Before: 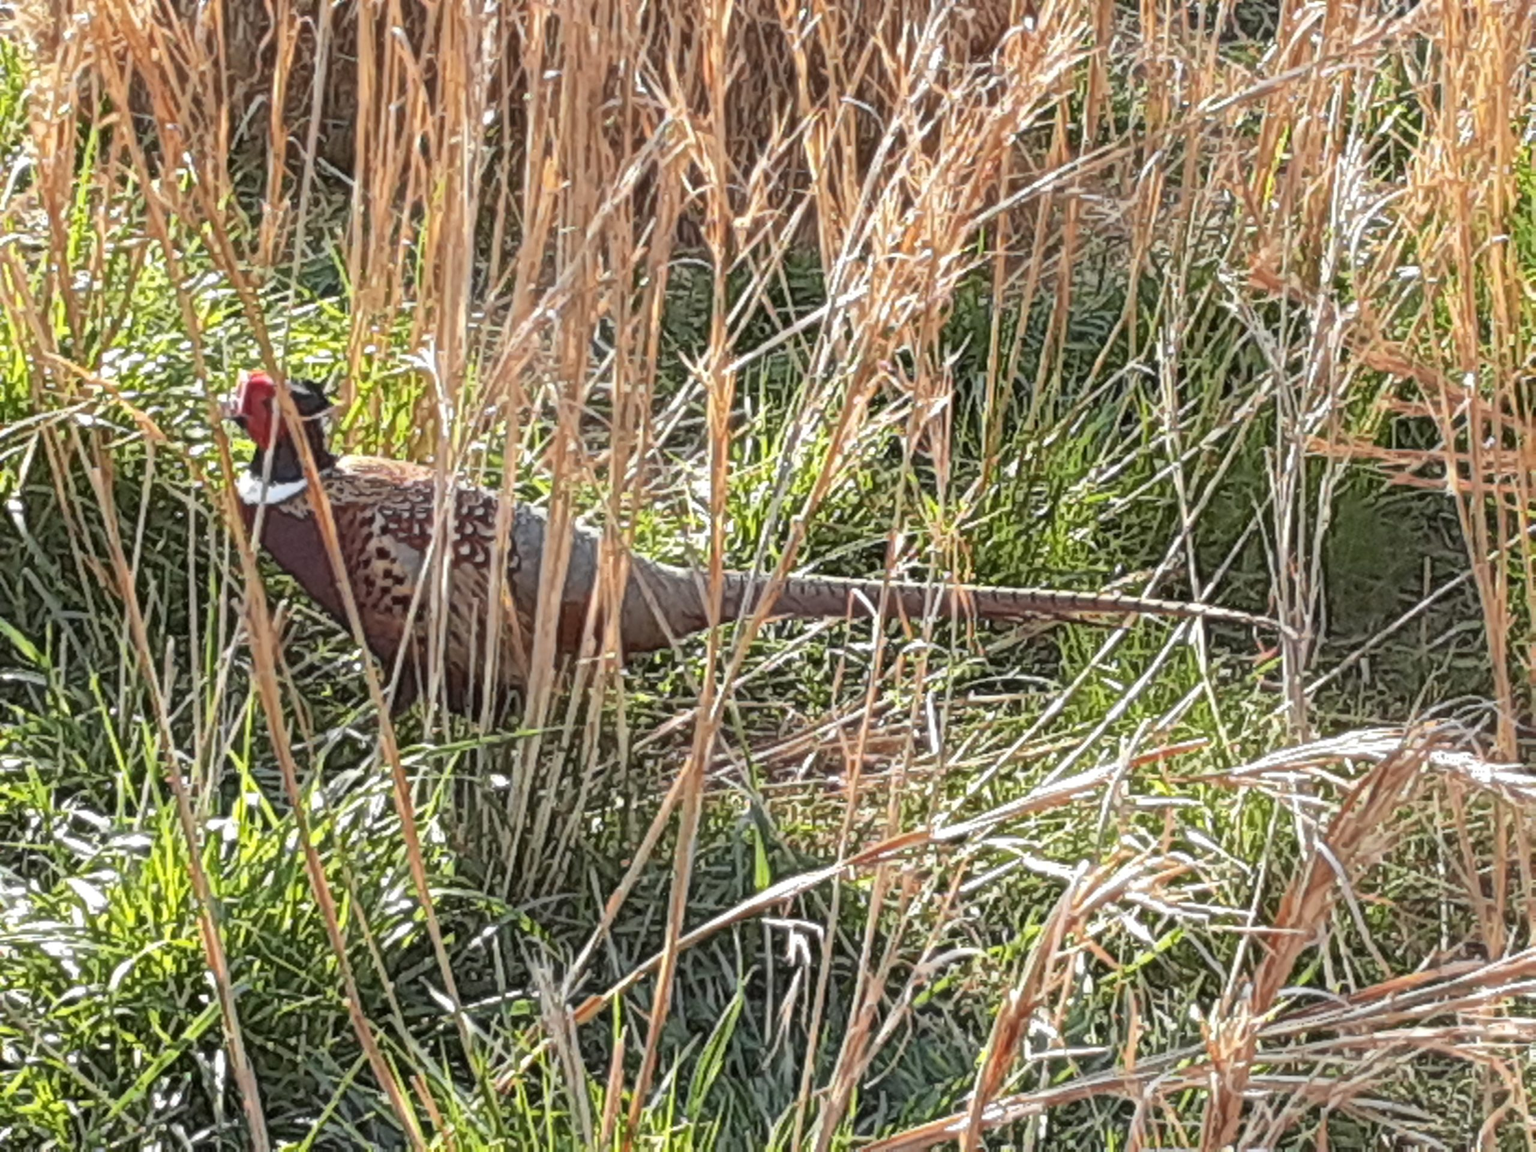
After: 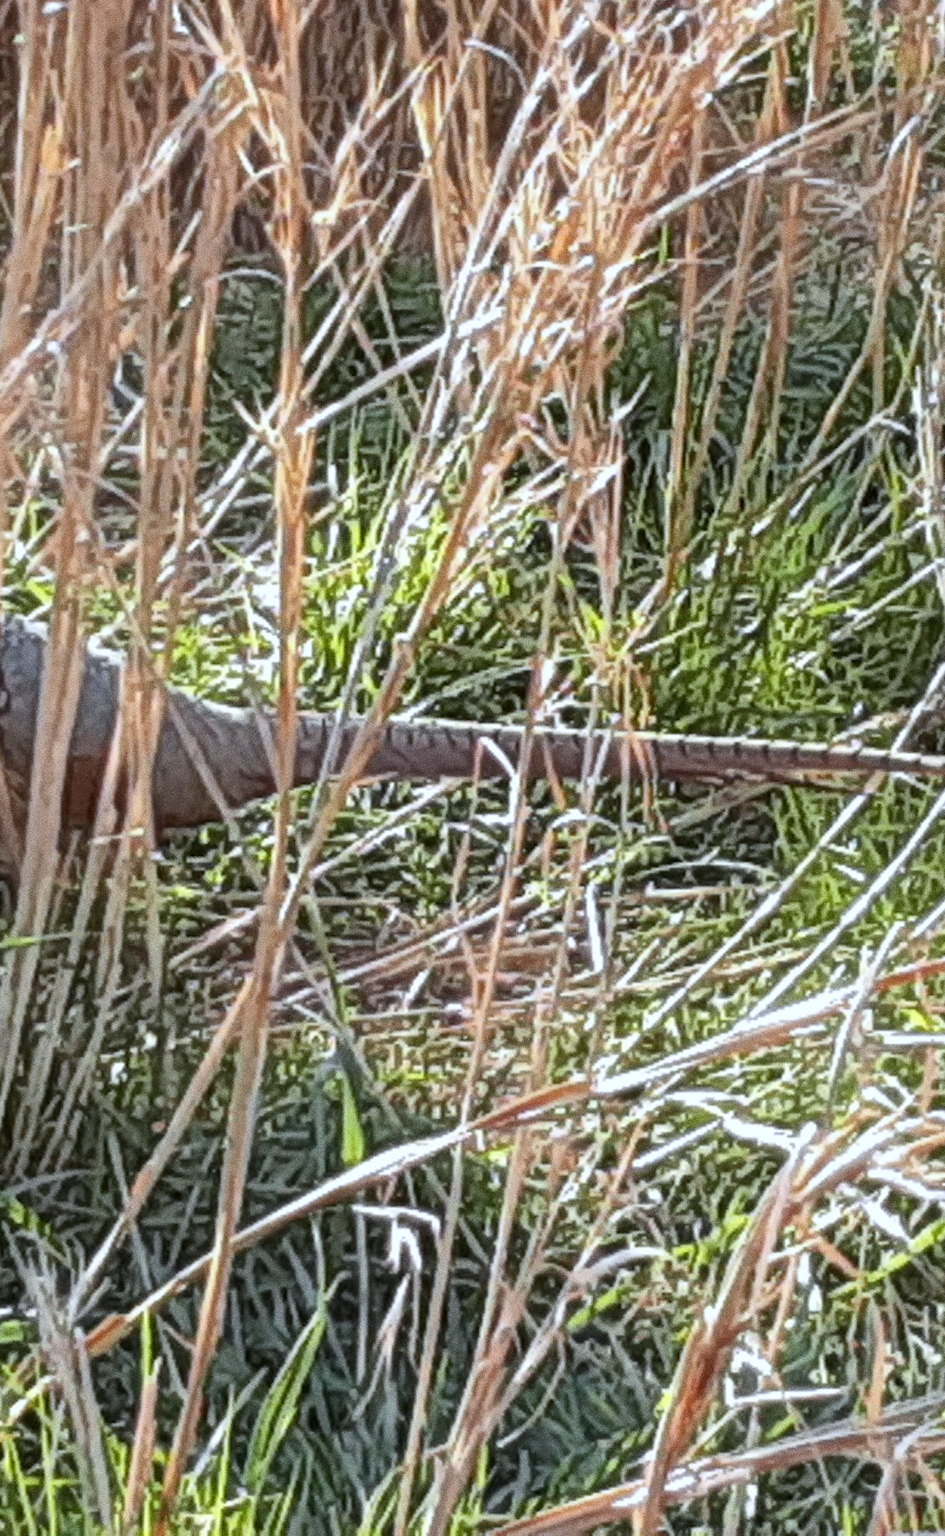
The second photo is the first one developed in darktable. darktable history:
crop: left 33.452%, top 6.025%, right 23.155%
grain: coarseness 0.09 ISO, strength 40%
white balance: red 0.954, blue 1.079
